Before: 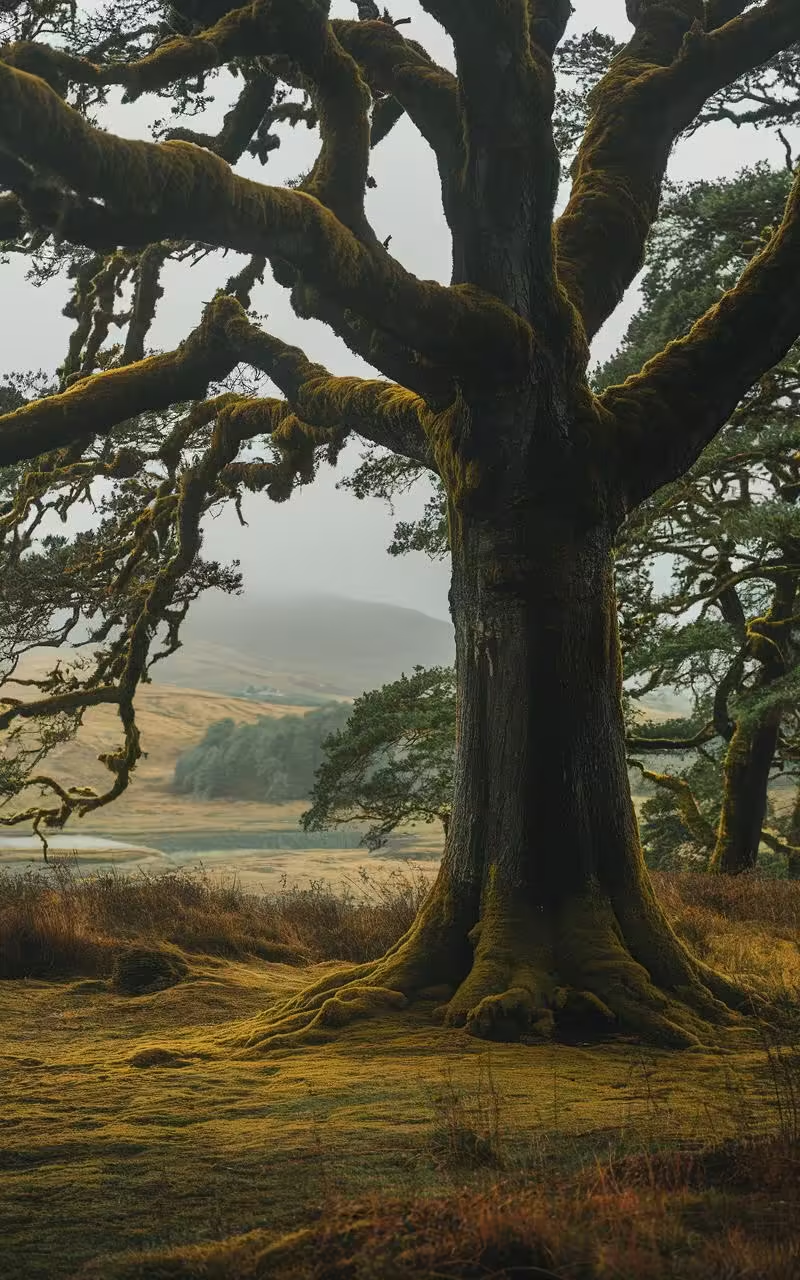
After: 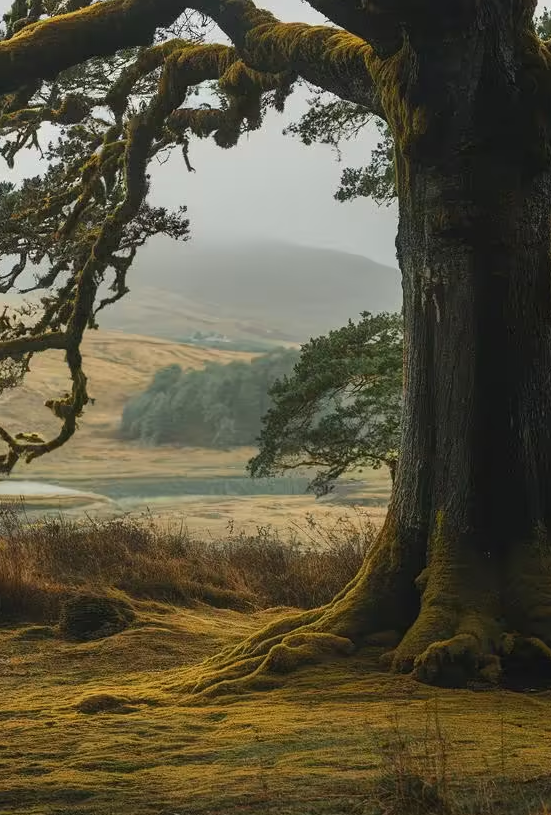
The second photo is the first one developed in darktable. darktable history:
crop: left 6.739%, top 27.691%, right 24.292%, bottom 8.623%
